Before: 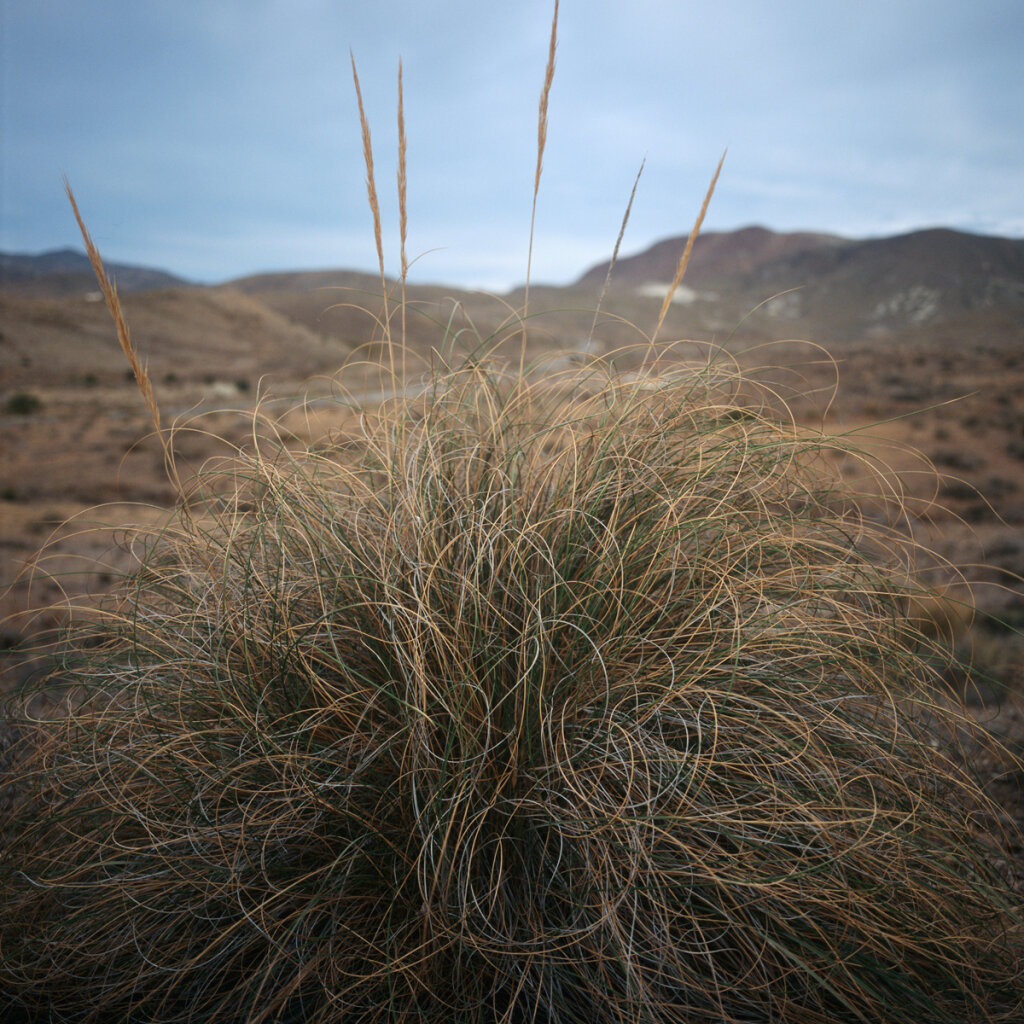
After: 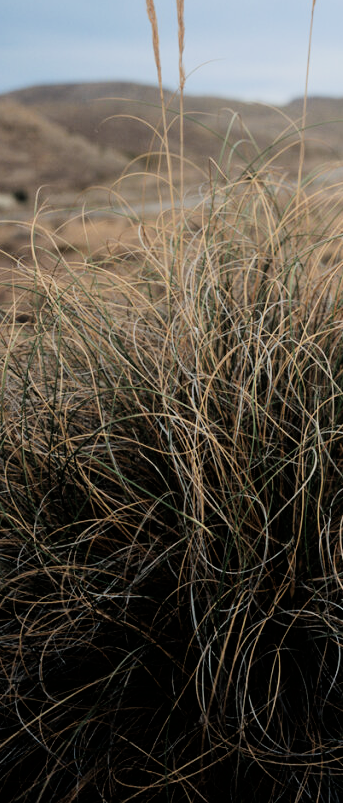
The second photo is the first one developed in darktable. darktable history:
crop and rotate: left 21.77%, top 18.528%, right 44.676%, bottom 2.997%
filmic rgb: black relative exposure -5 EV, hardness 2.88, contrast 1.3, highlights saturation mix -10%
